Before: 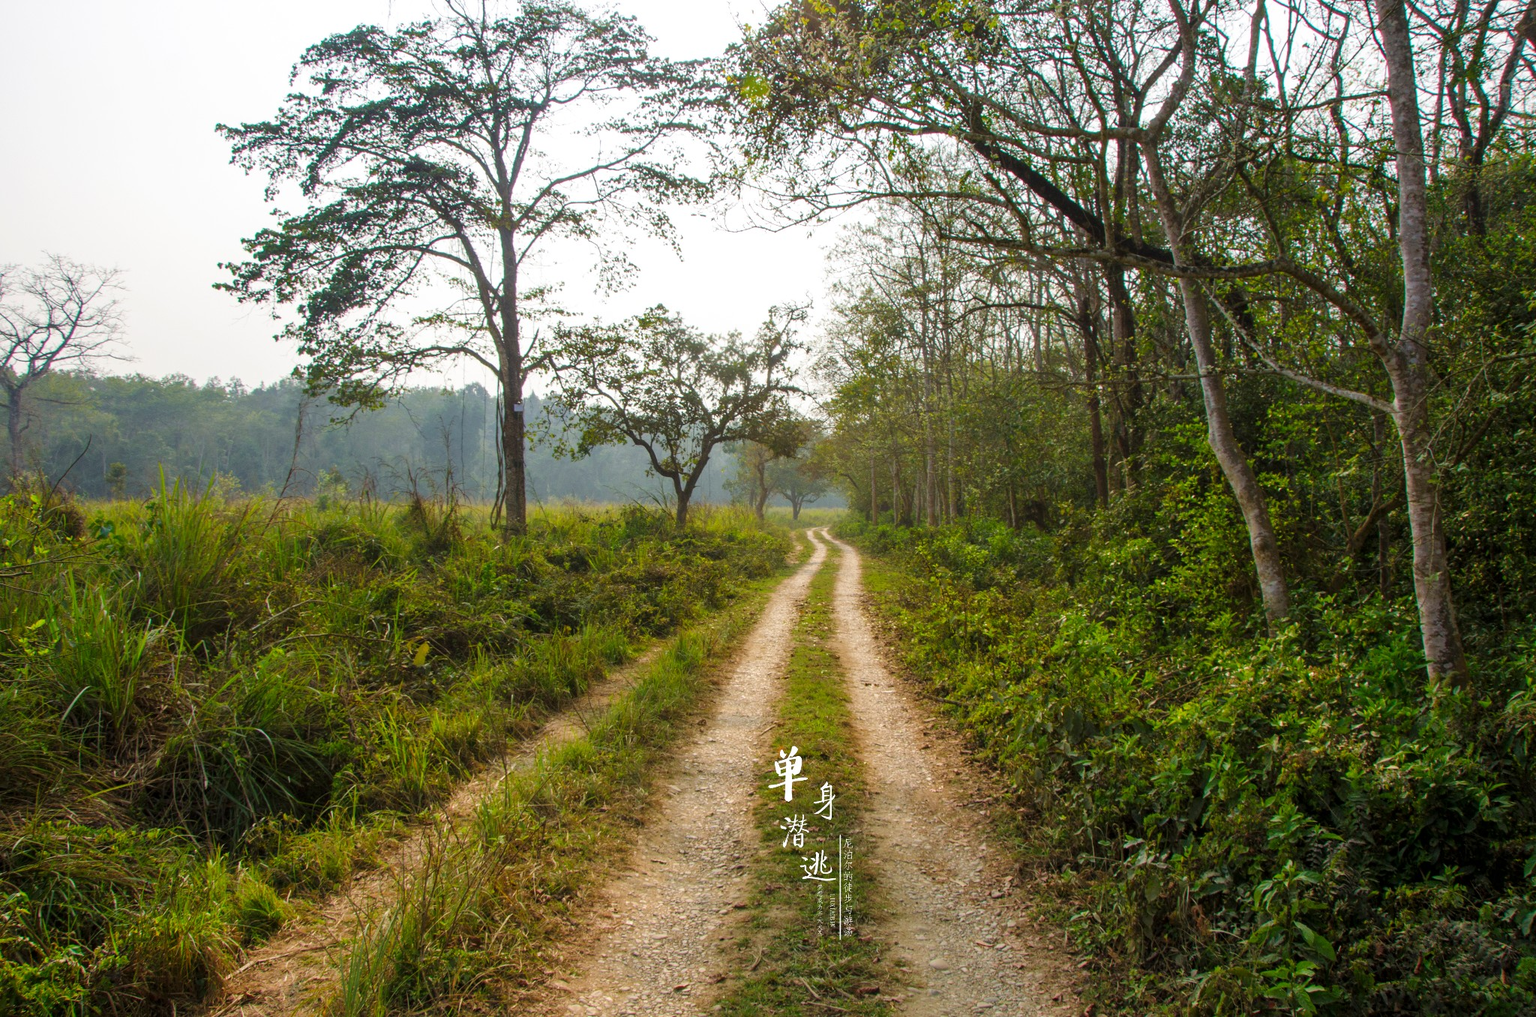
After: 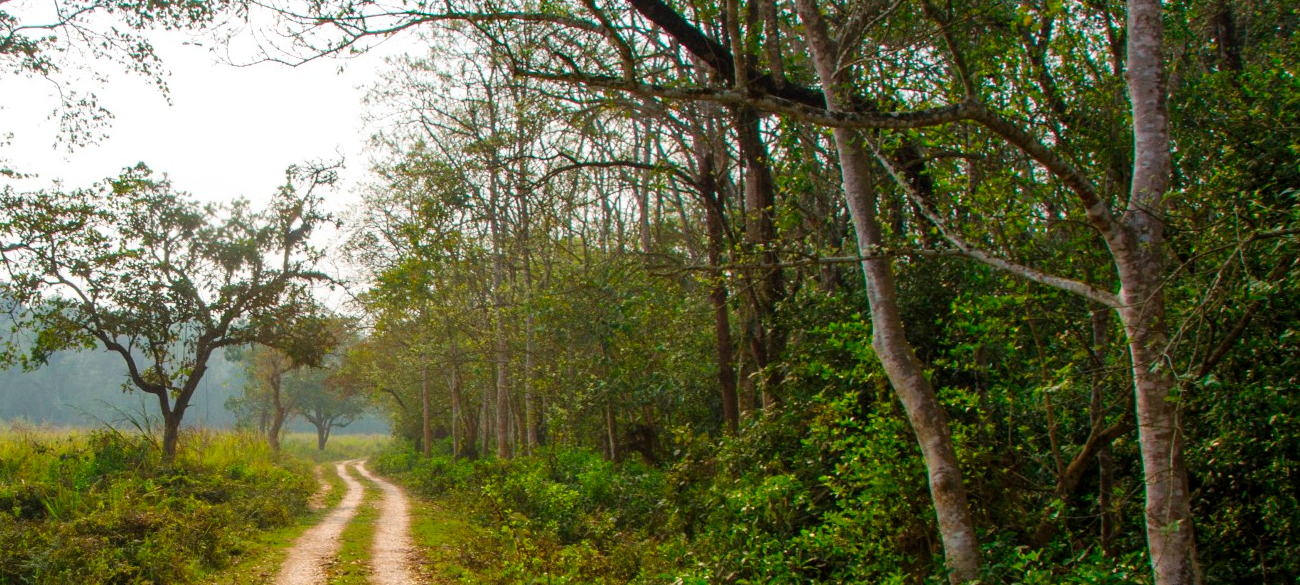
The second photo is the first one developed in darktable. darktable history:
crop: left 36.119%, top 17.985%, right 0.39%, bottom 38.816%
